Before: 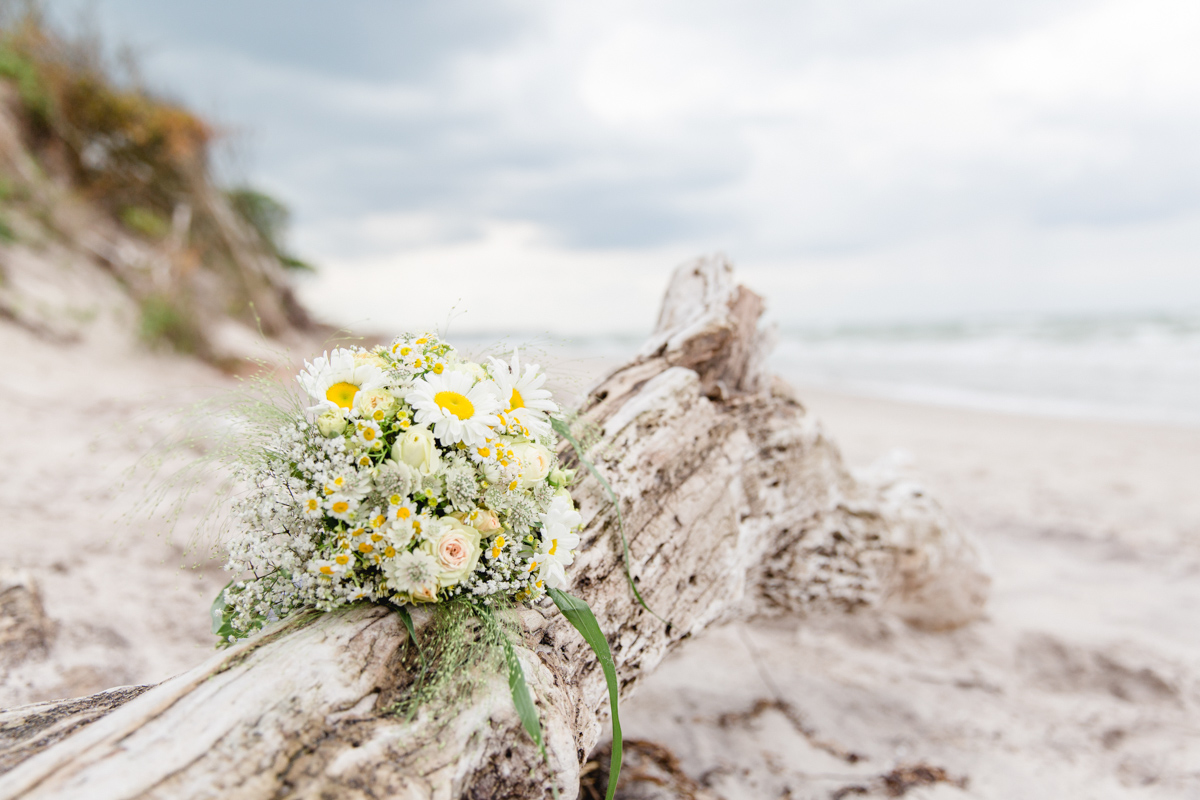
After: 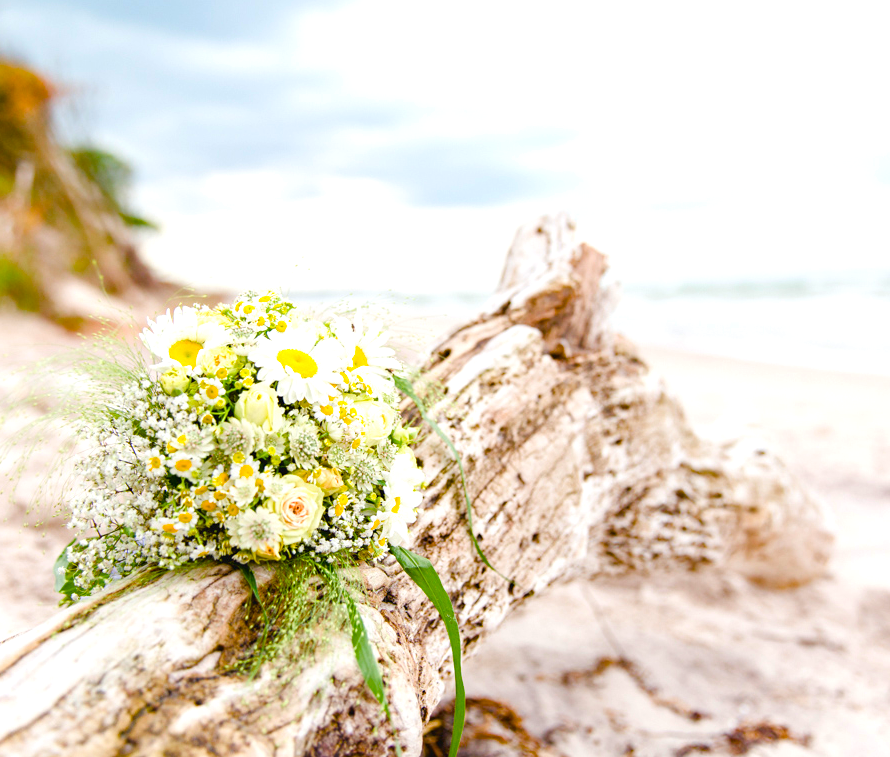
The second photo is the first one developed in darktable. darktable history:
crop and rotate: left 13.15%, top 5.251%, right 12.609%
color balance rgb: linear chroma grading › shadows 10%, linear chroma grading › highlights 10%, linear chroma grading › global chroma 15%, linear chroma grading › mid-tones 15%, perceptual saturation grading › global saturation 40%, perceptual saturation grading › highlights -25%, perceptual saturation grading › mid-tones 35%, perceptual saturation grading › shadows 35%, perceptual brilliance grading › global brilliance 11.29%, global vibrance 11.29%
